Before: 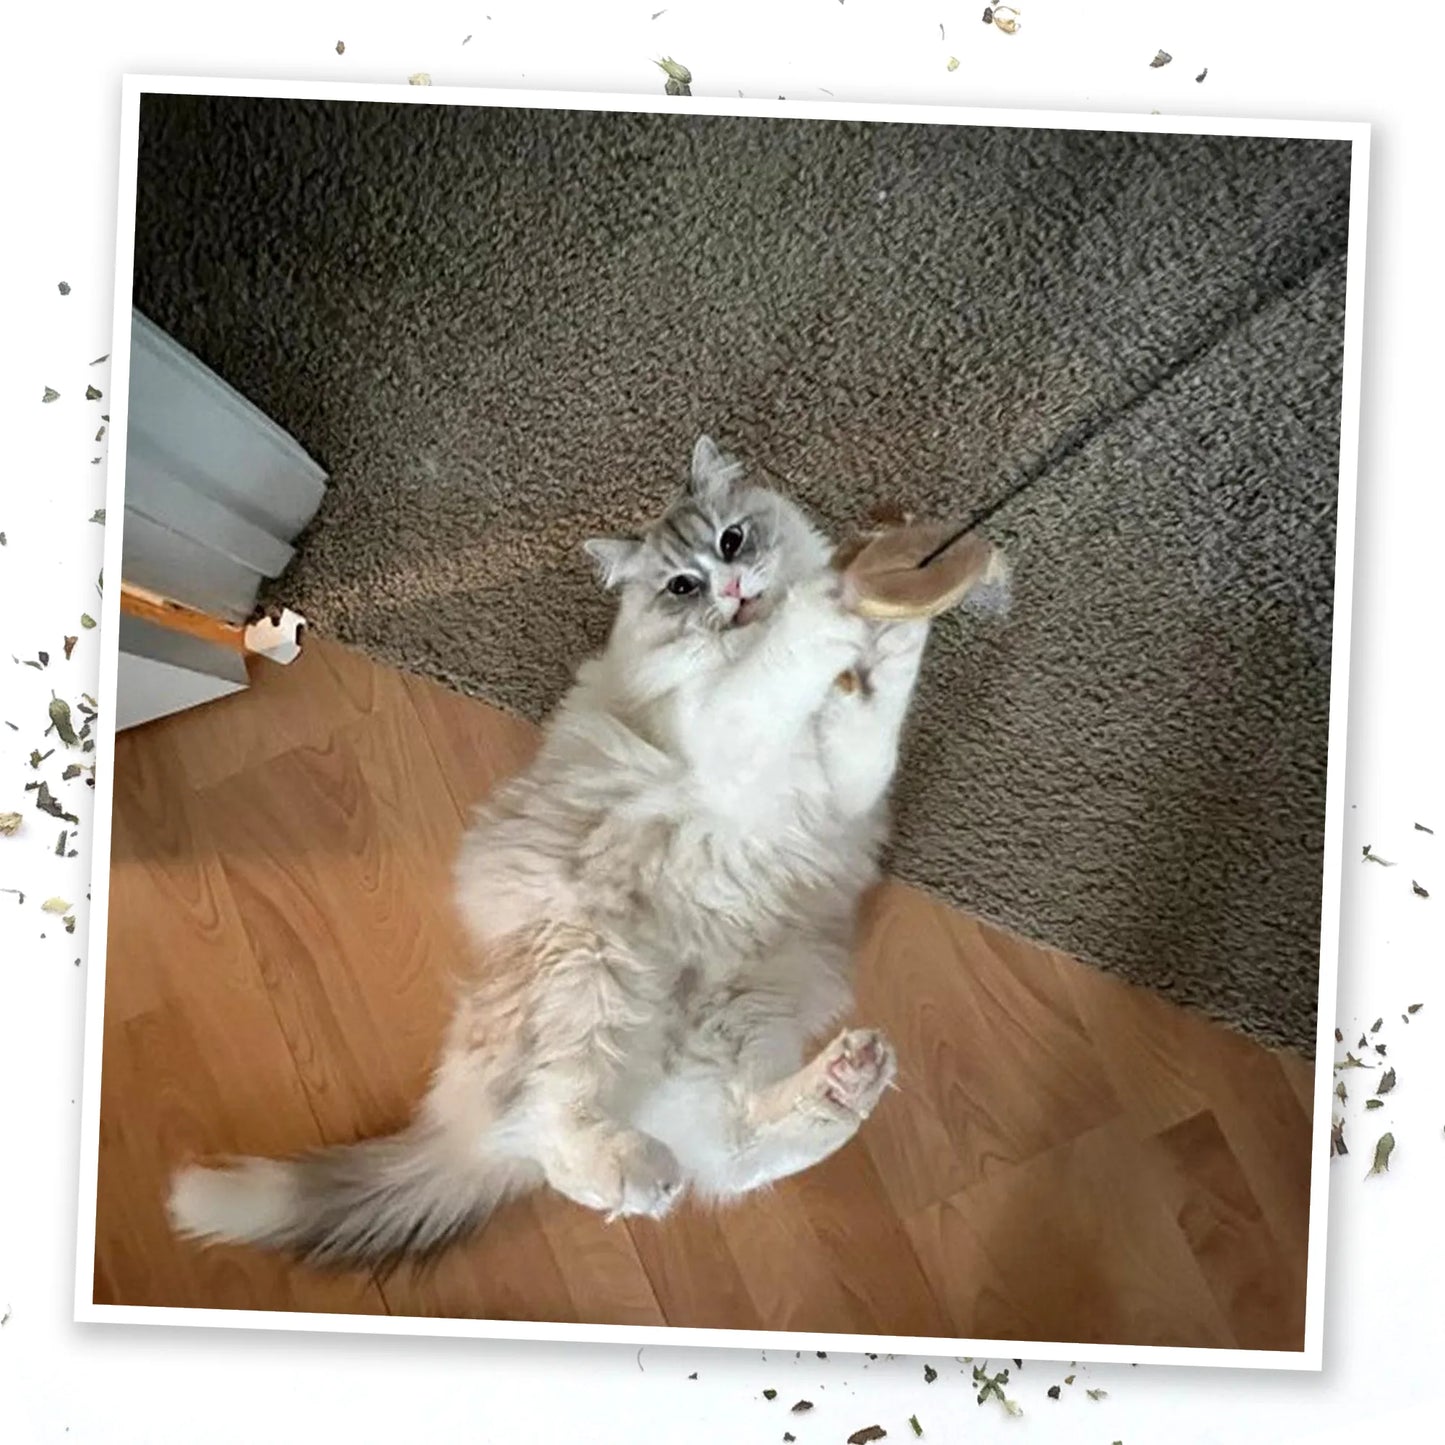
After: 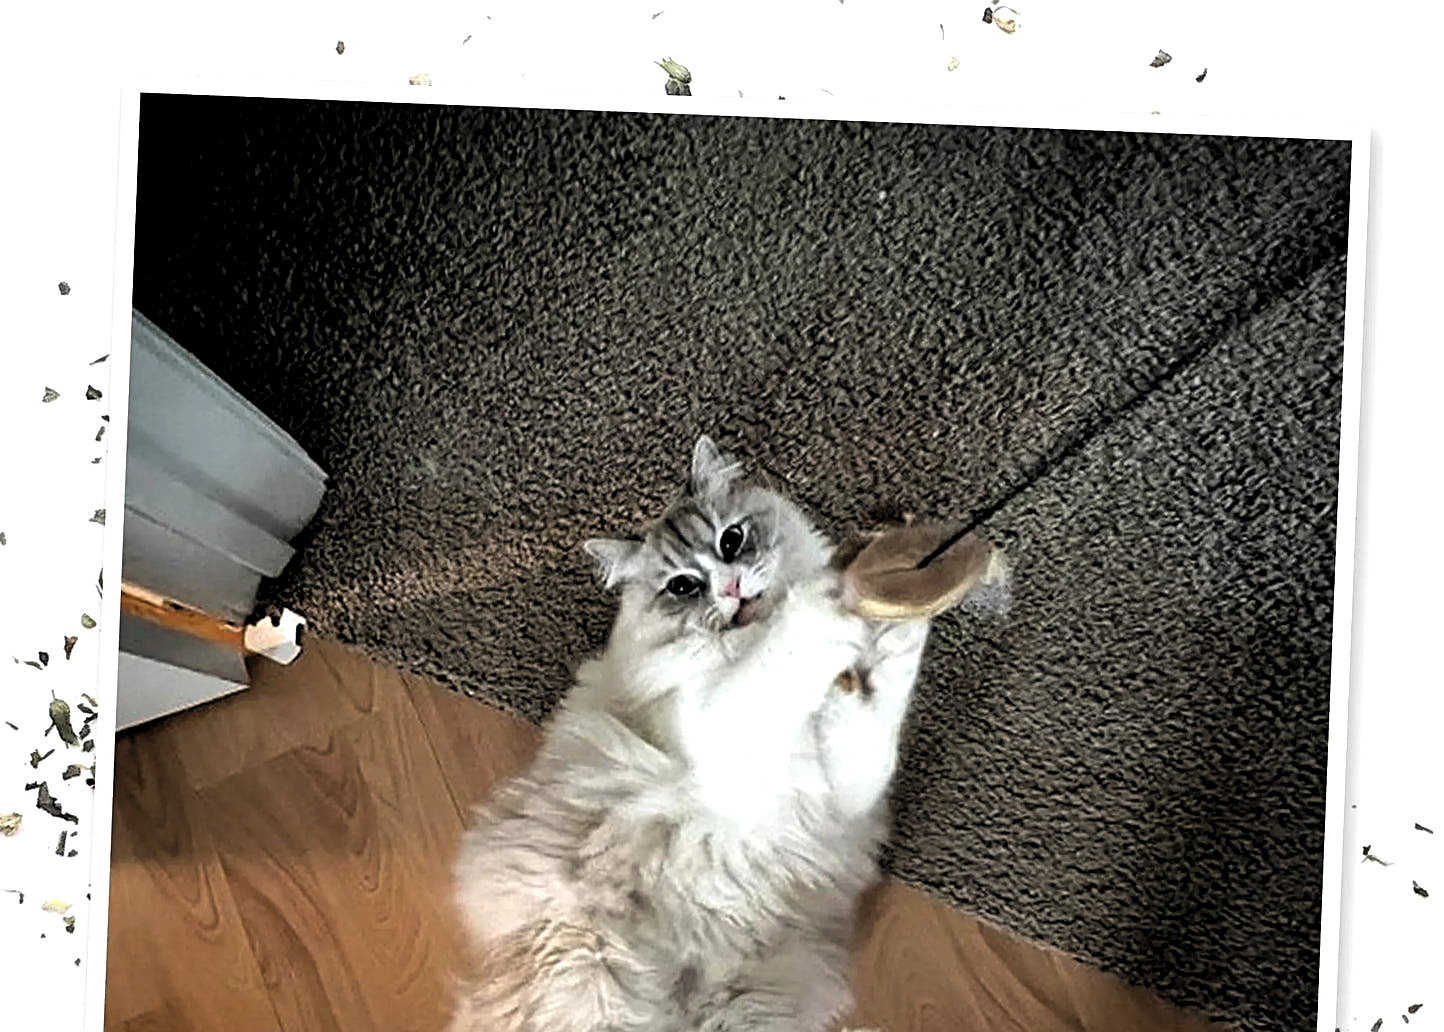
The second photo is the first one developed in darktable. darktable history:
levels: levels [0.182, 0.542, 0.902]
crop: bottom 28.576%
sharpen: on, module defaults
